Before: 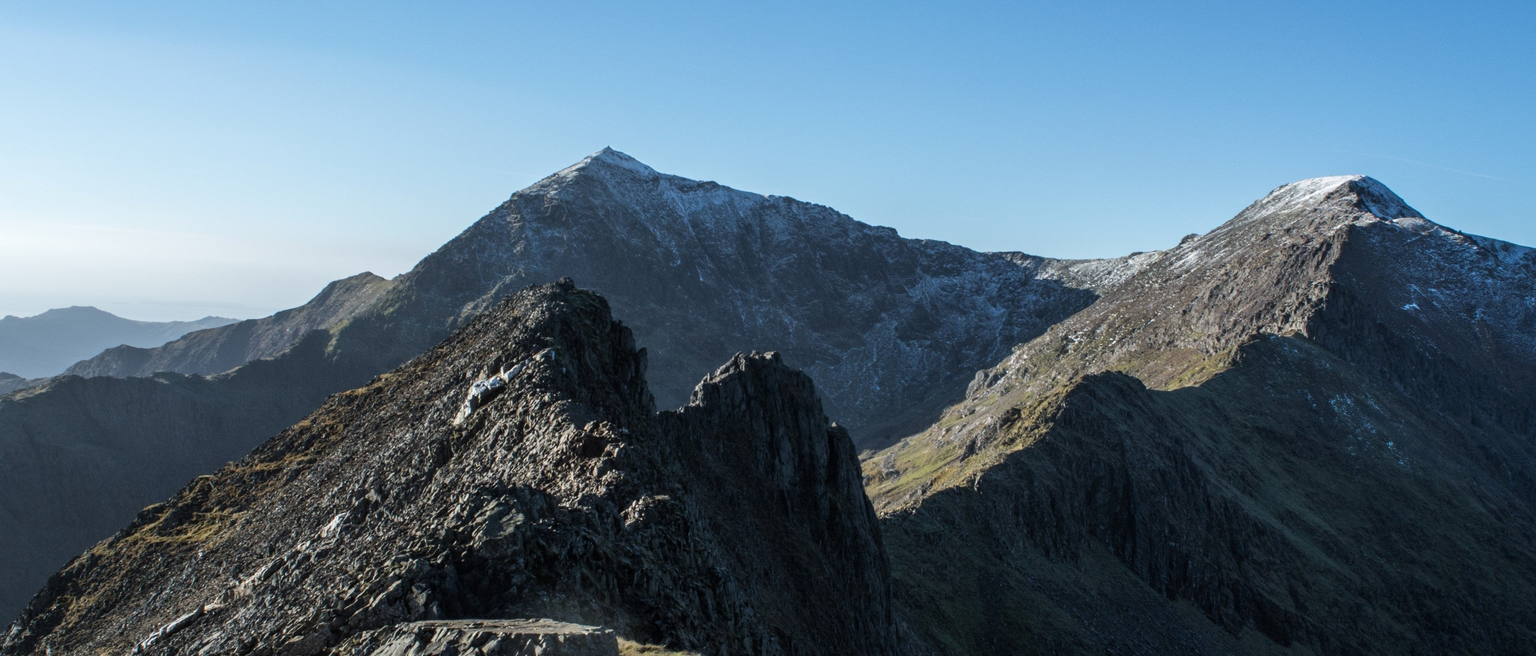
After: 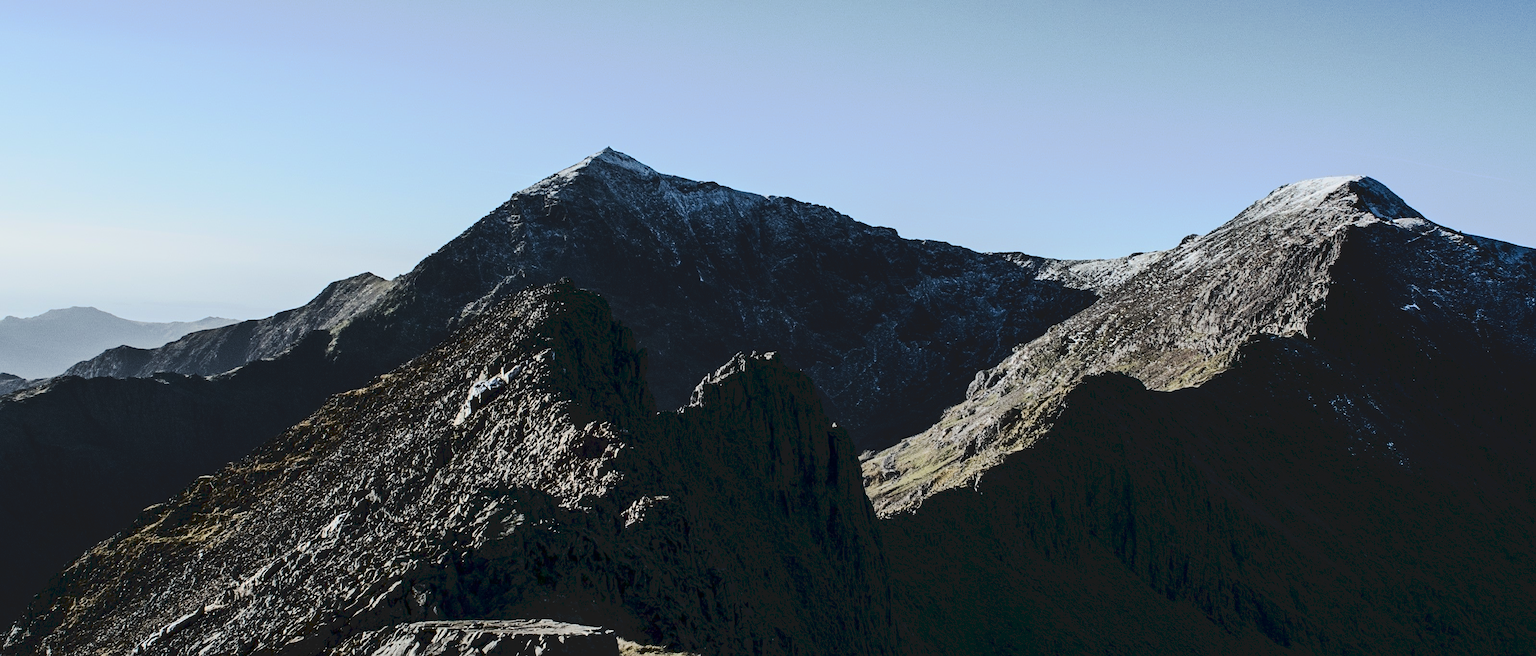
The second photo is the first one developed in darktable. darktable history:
filmic rgb: black relative exposure -7.65 EV, white relative exposure 4.56 EV, hardness 3.61
sharpen: on, module defaults
contrast brightness saturation: contrast 0.5, saturation -0.1
tone curve: curves: ch0 [(0, 0) (0.003, 0.096) (0.011, 0.096) (0.025, 0.098) (0.044, 0.099) (0.069, 0.106) (0.1, 0.128) (0.136, 0.153) (0.177, 0.186) (0.224, 0.218) (0.277, 0.265) (0.335, 0.316) (0.399, 0.374) (0.468, 0.445) (0.543, 0.526) (0.623, 0.605) (0.709, 0.681) (0.801, 0.758) (0.898, 0.819) (1, 1)], preserve colors none
